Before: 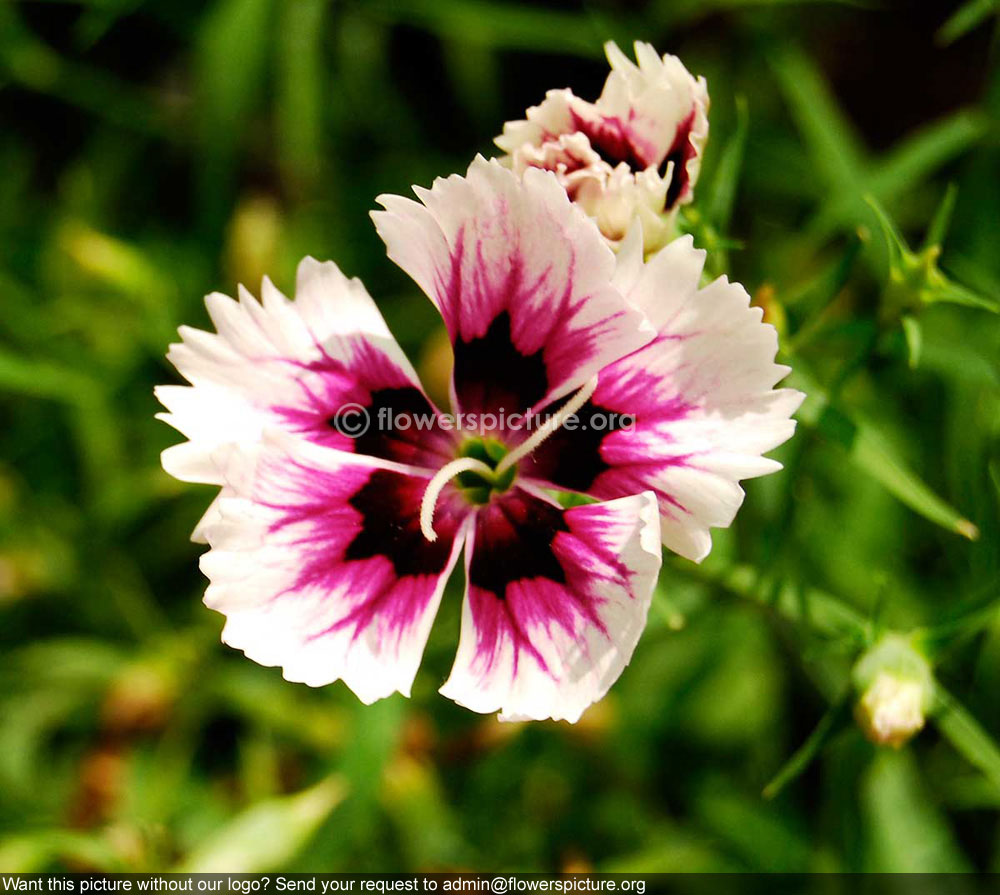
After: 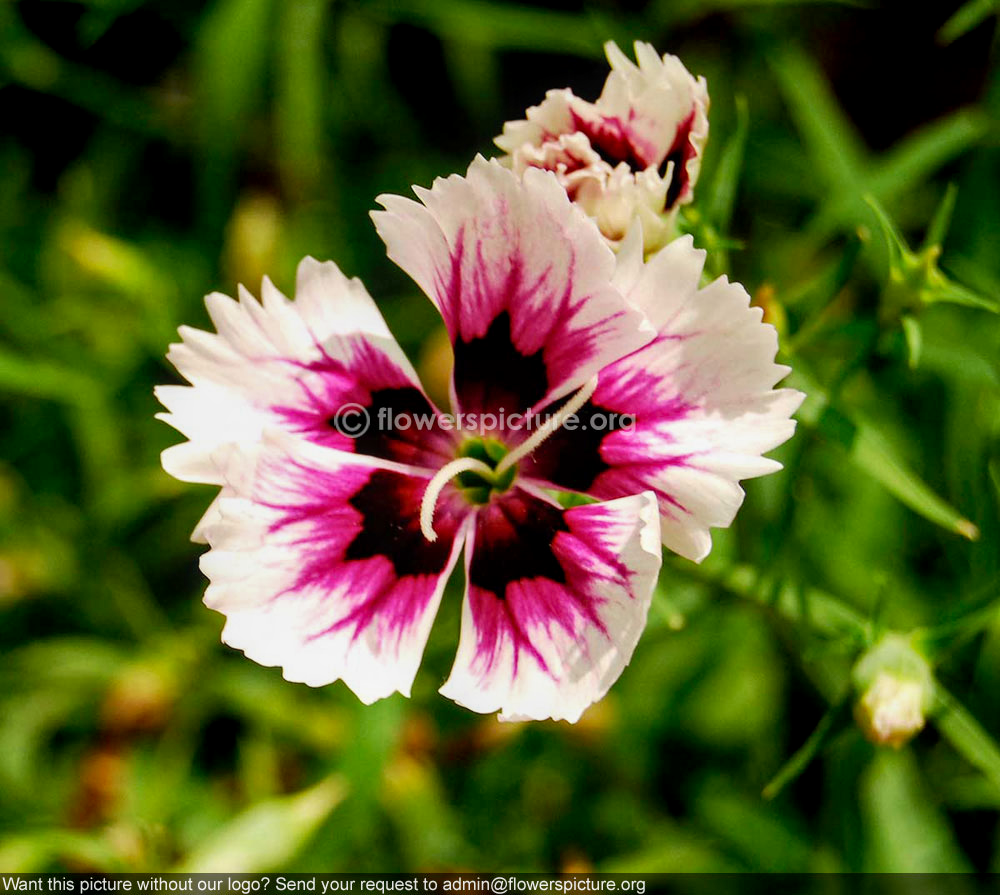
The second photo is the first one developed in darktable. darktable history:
local contrast: detail 109%
exposure: black level correction 0.005, exposure 0.016 EV, compensate highlight preservation false
